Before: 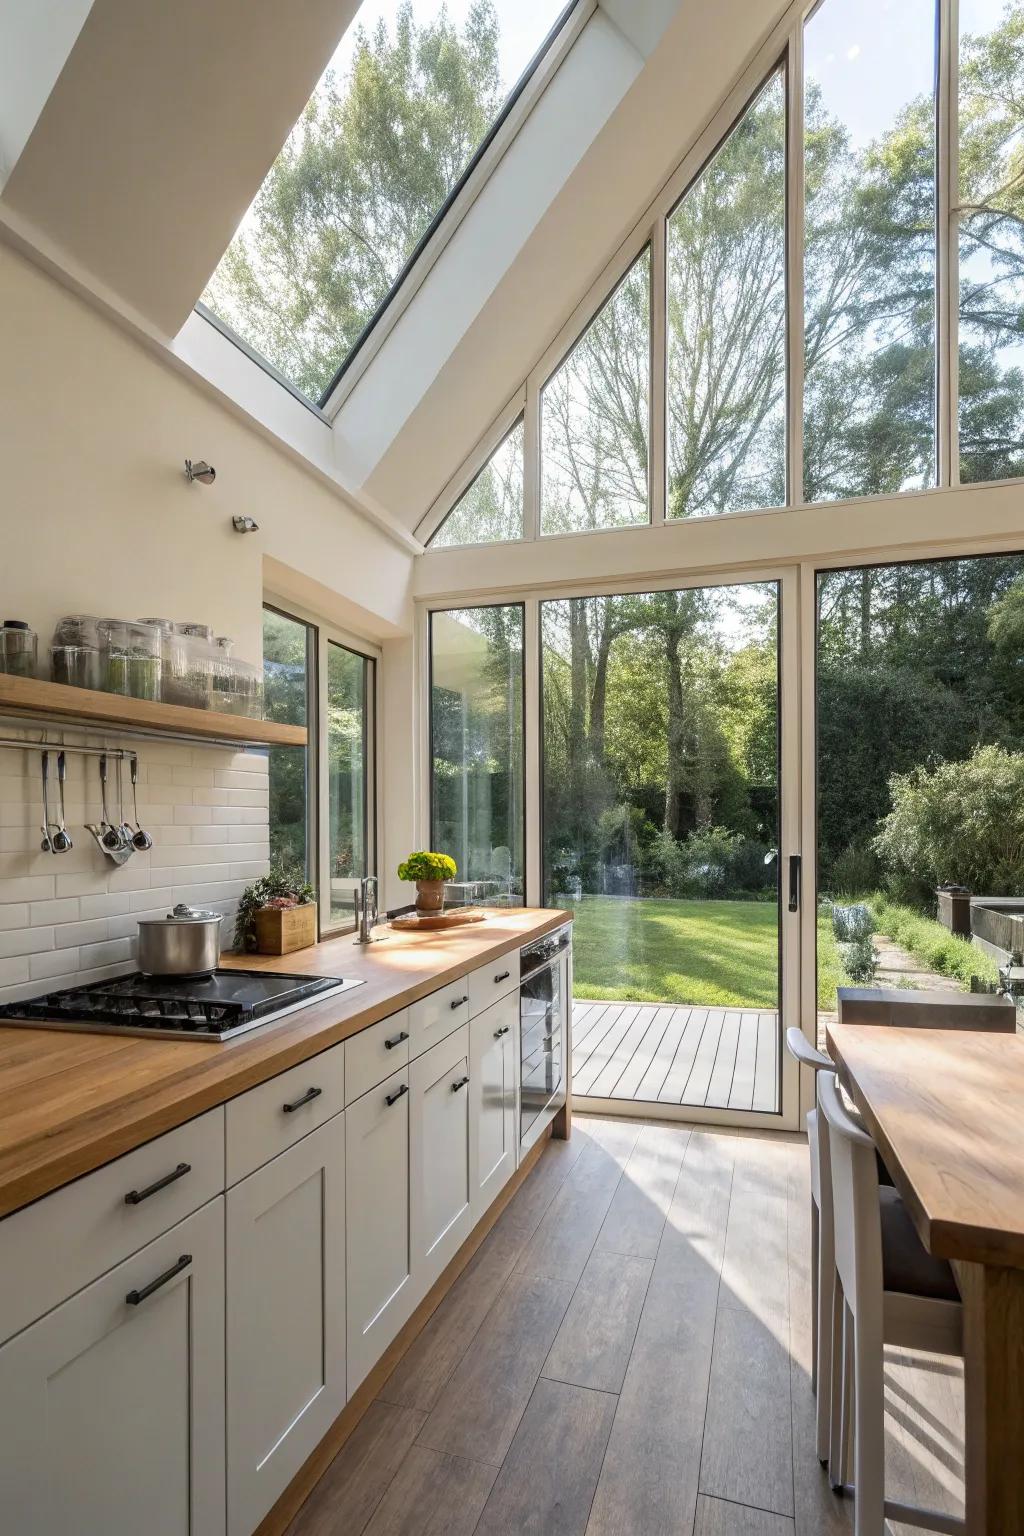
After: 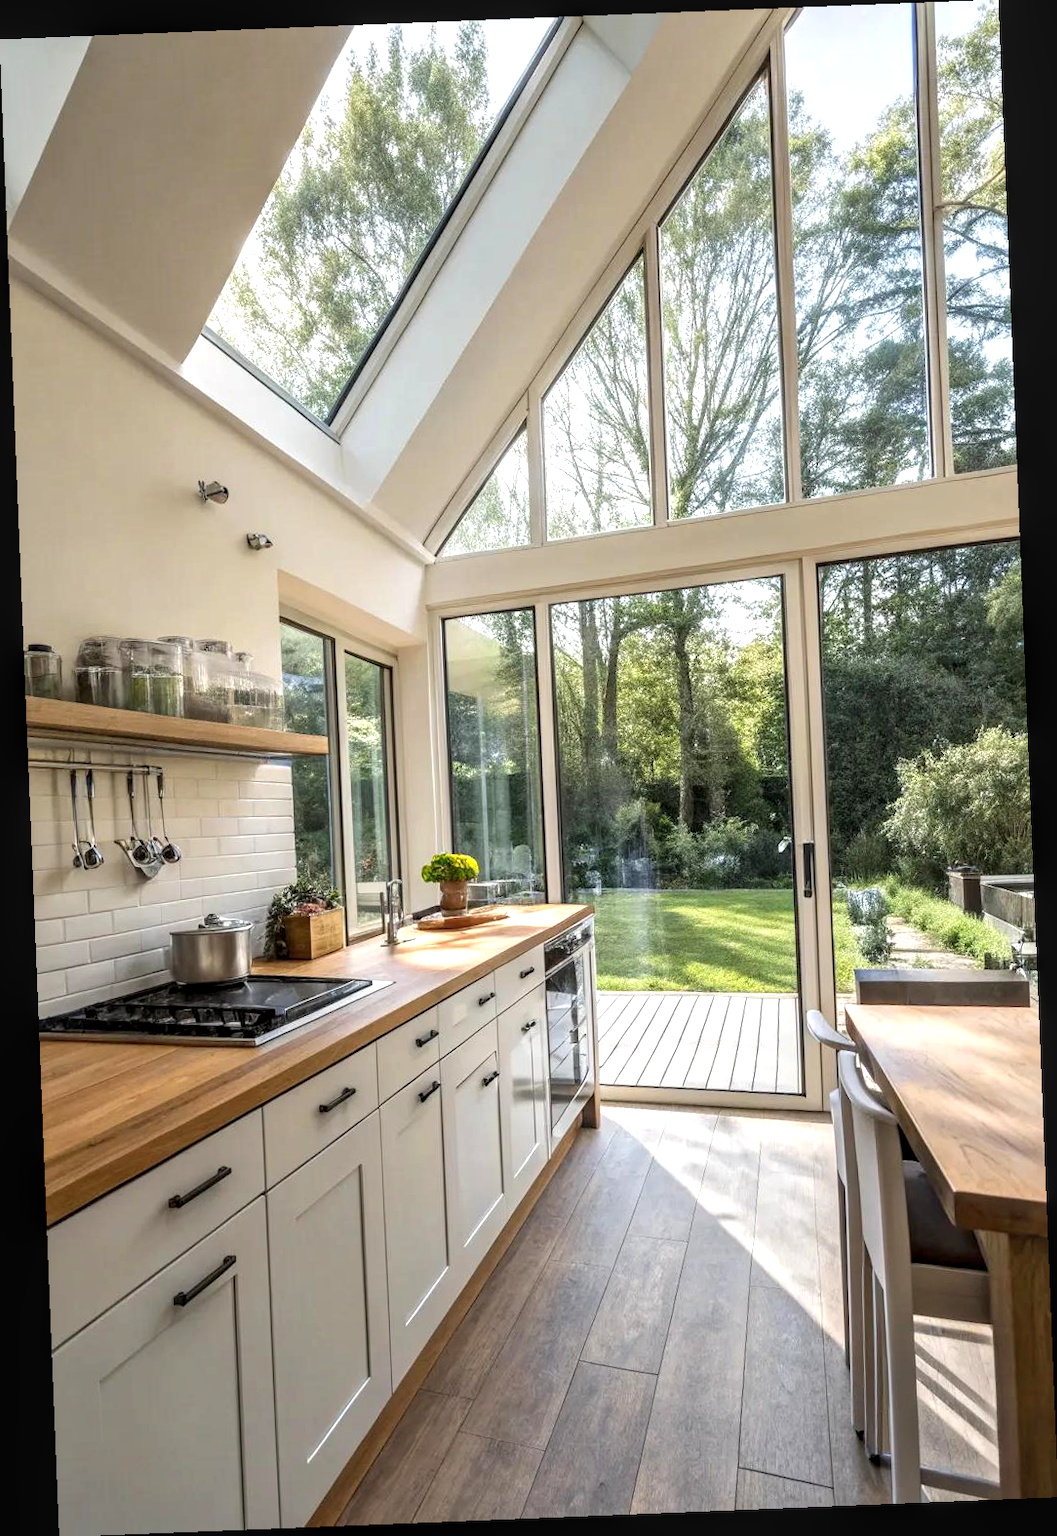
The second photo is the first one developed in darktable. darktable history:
exposure: black level correction 0, exposure 0.5 EV, compensate exposure bias true, compensate highlight preservation false
rotate and perspective: rotation -2.29°, automatic cropping off
local contrast: on, module defaults
